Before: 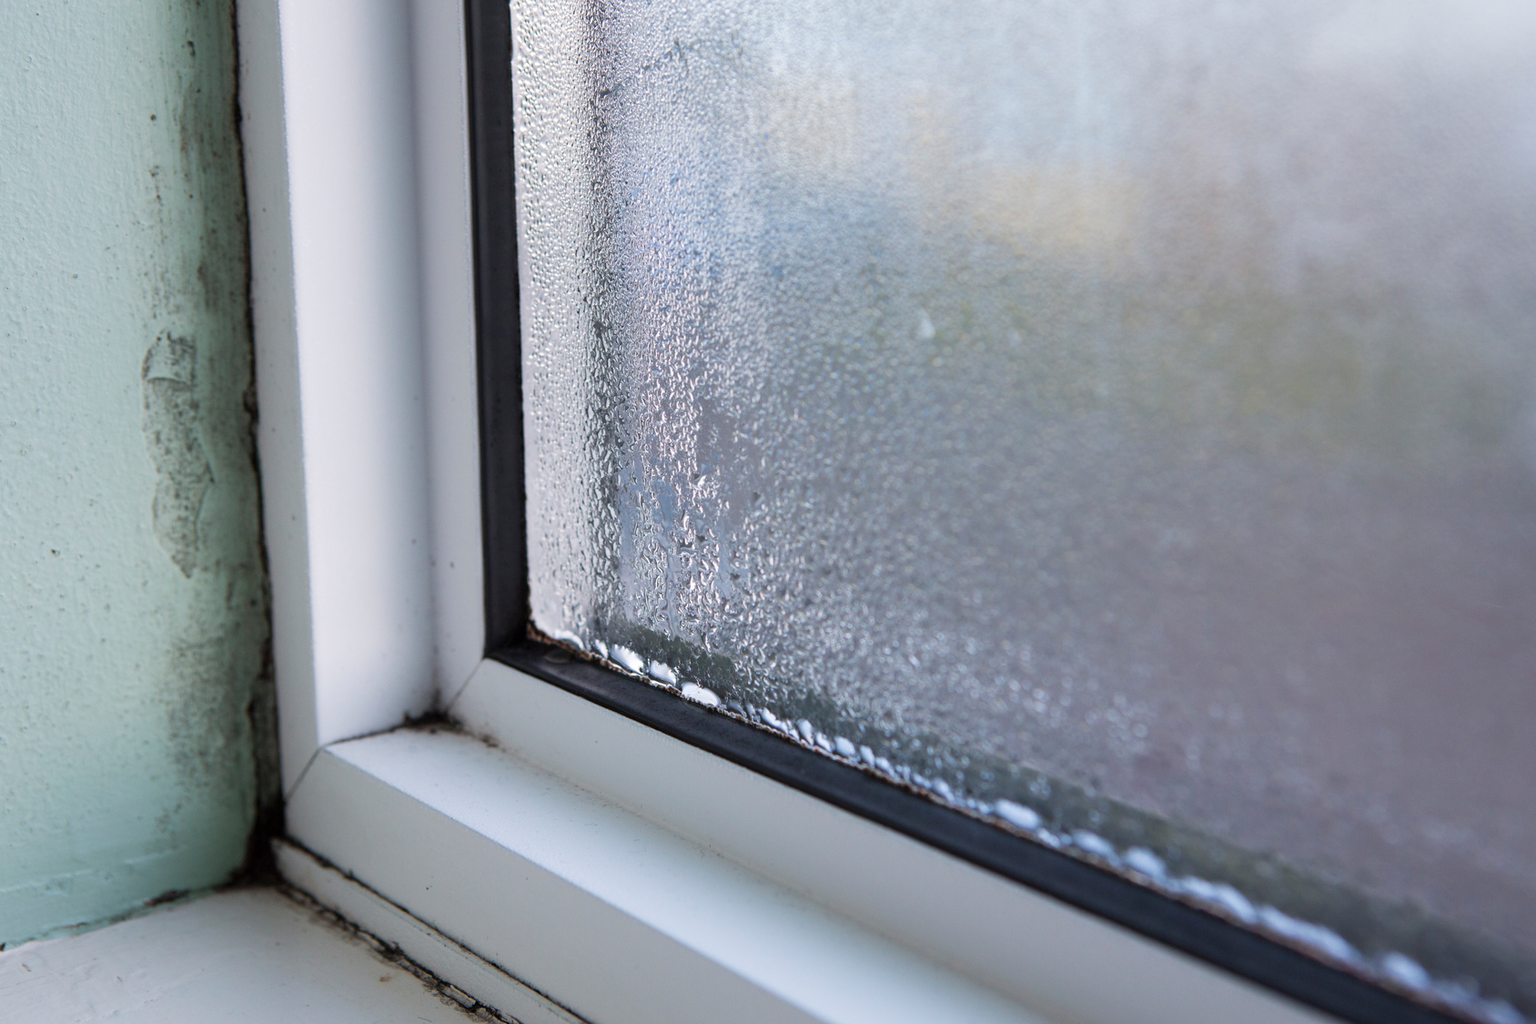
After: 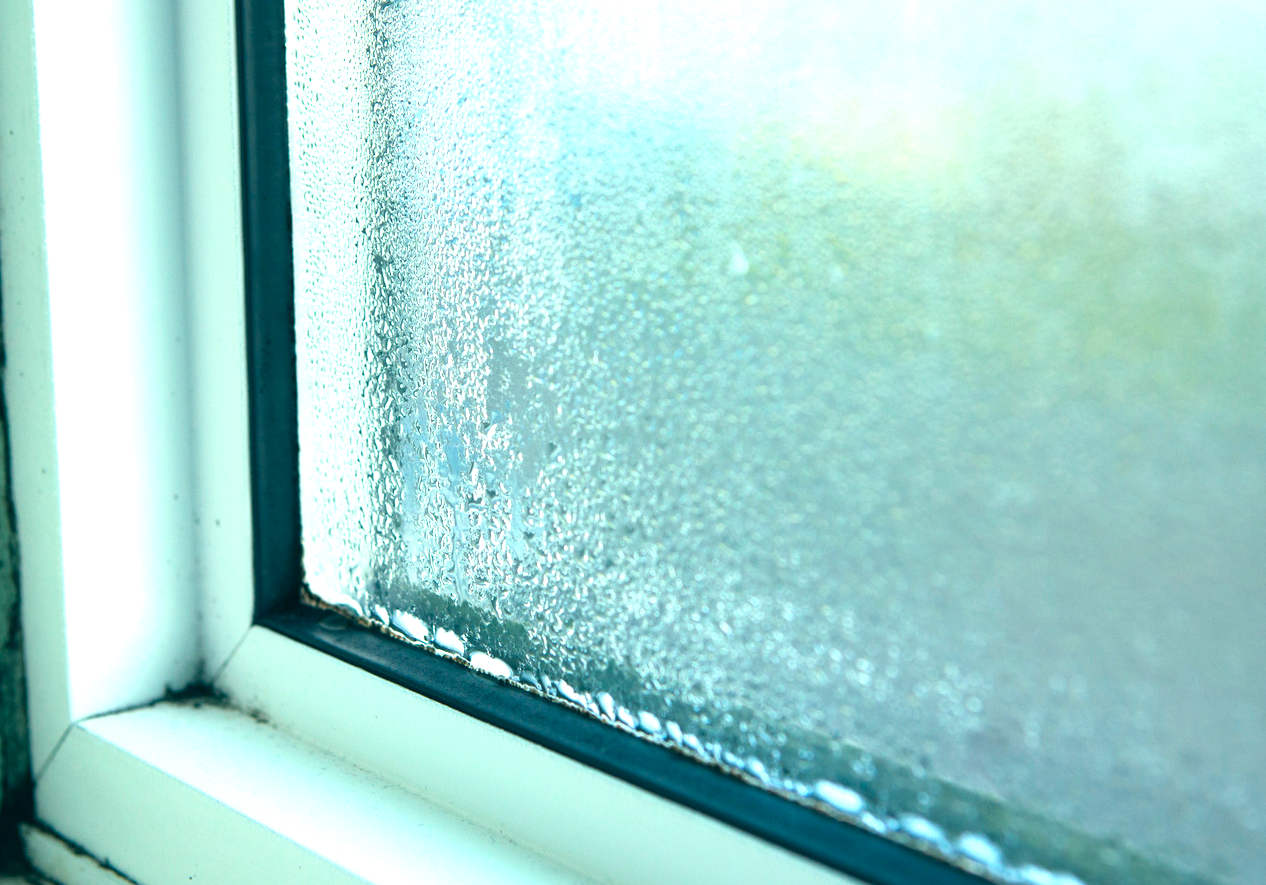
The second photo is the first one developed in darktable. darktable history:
exposure: black level correction 0, exposure 1.199 EV, compensate highlight preservation false
color correction: highlights a* -20.05, highlights b* 9.8, shadows a* -20.48, shadows b* -10.36
crop: left 16.55%, top 8.76%, right 8.449%, bottom 12.561%
